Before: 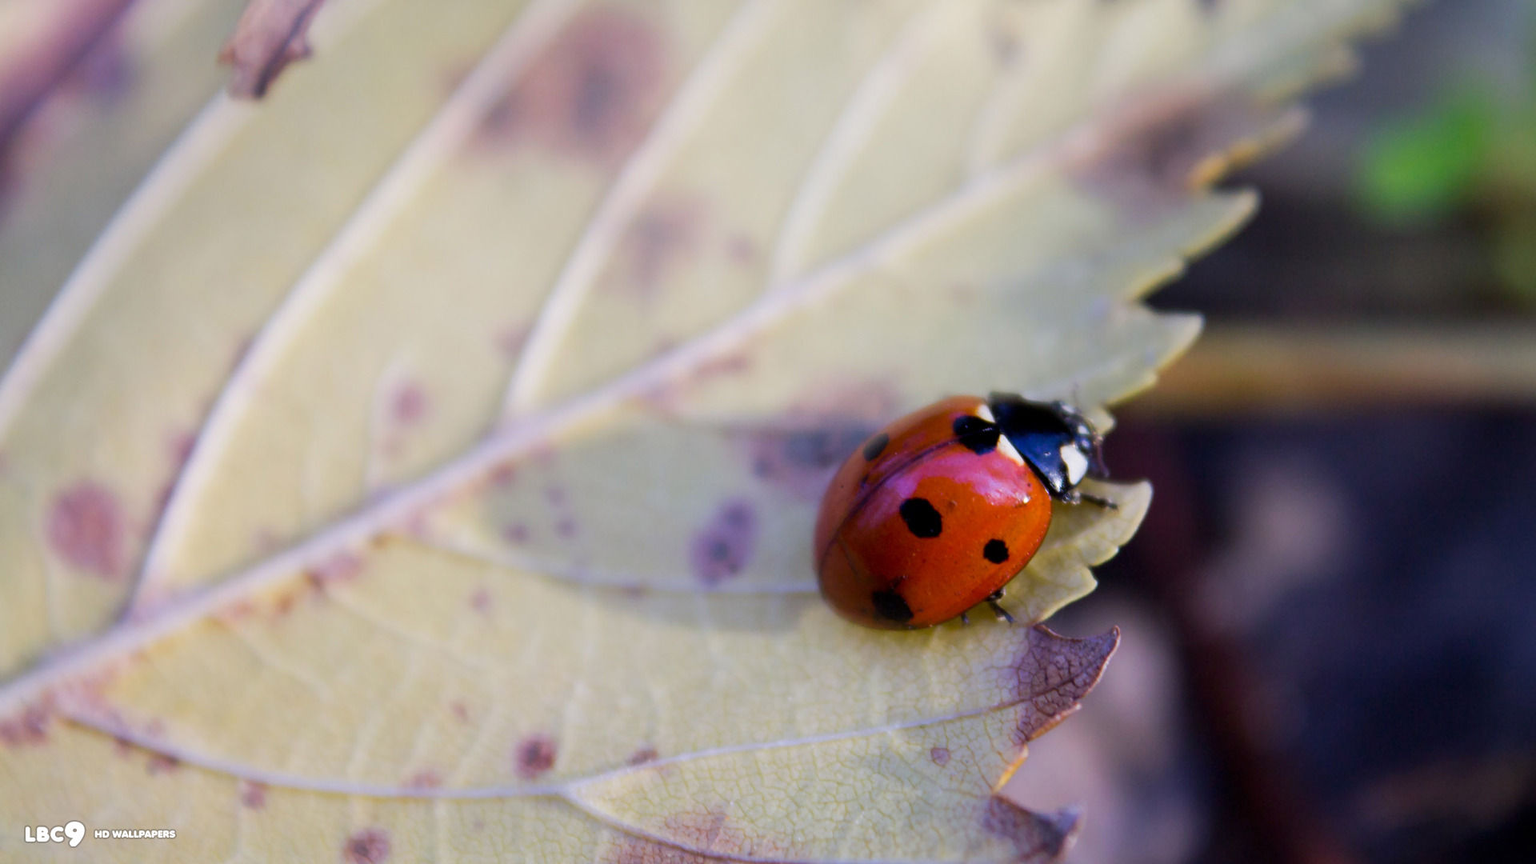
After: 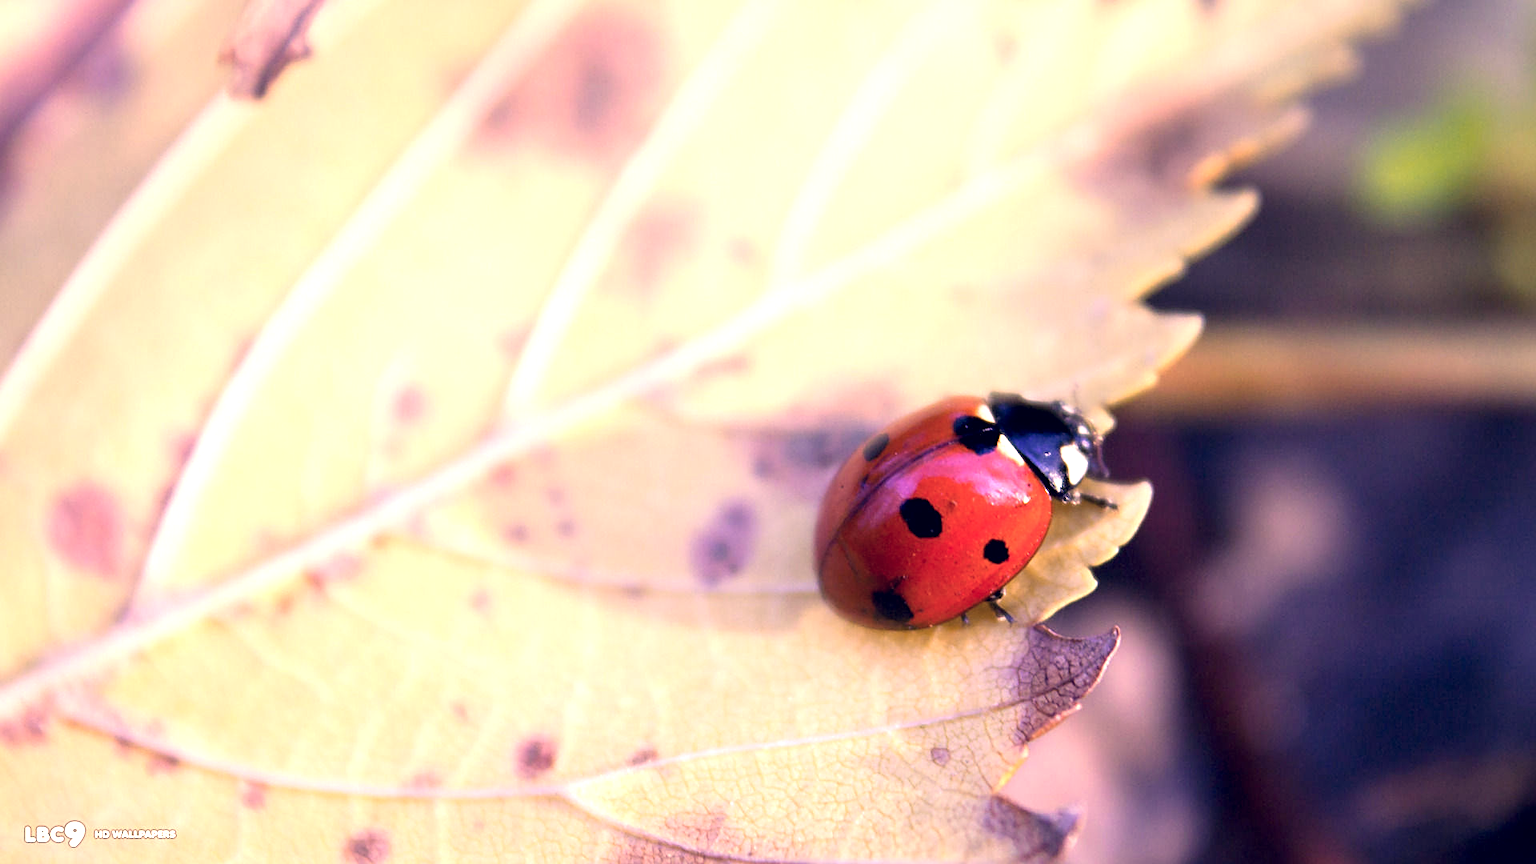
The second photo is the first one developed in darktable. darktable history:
exposure: black level correction 0.001, exposure 1.129 EV, compensate exposure bias true, compensate highlight preservation false
sharpen: on, module defaults
color correction: highlights a* 19.59, highlights b* 27.49, shadows a* 3.46, shadows b* -17.28, saturation 0.73
color zones: curves: ch1 [(0.309, 0.524) (0.41, 0.329) (0.508, 0.509)]; ch2 [(0.25, 0.457) (0.75, 0.5)]
